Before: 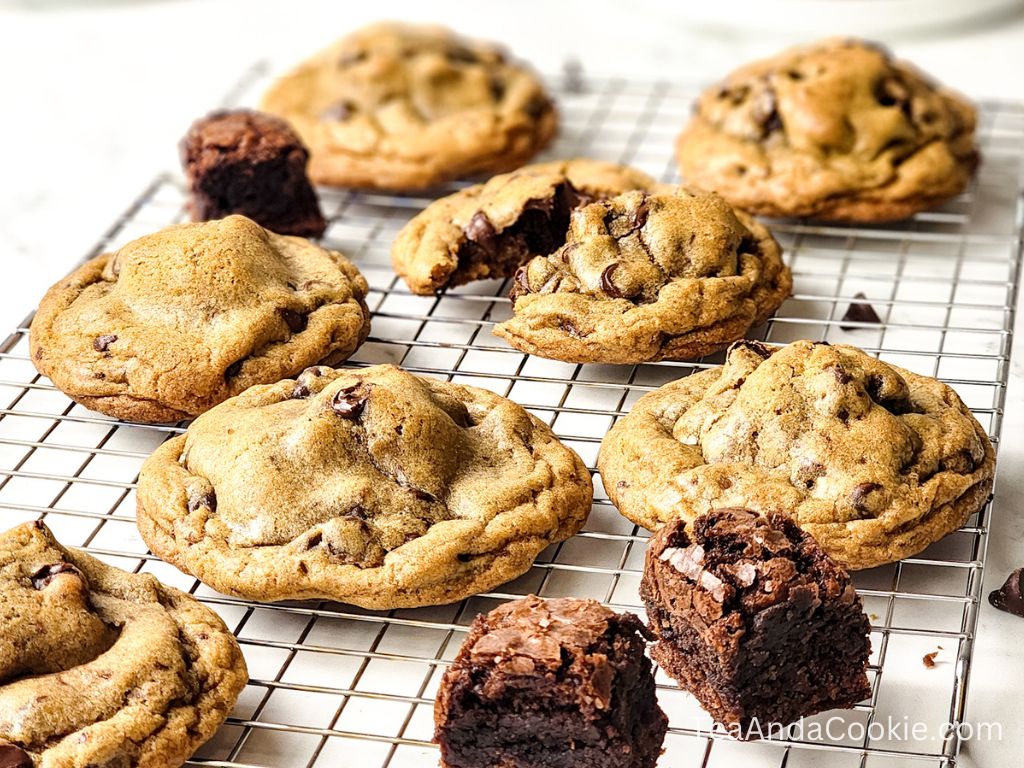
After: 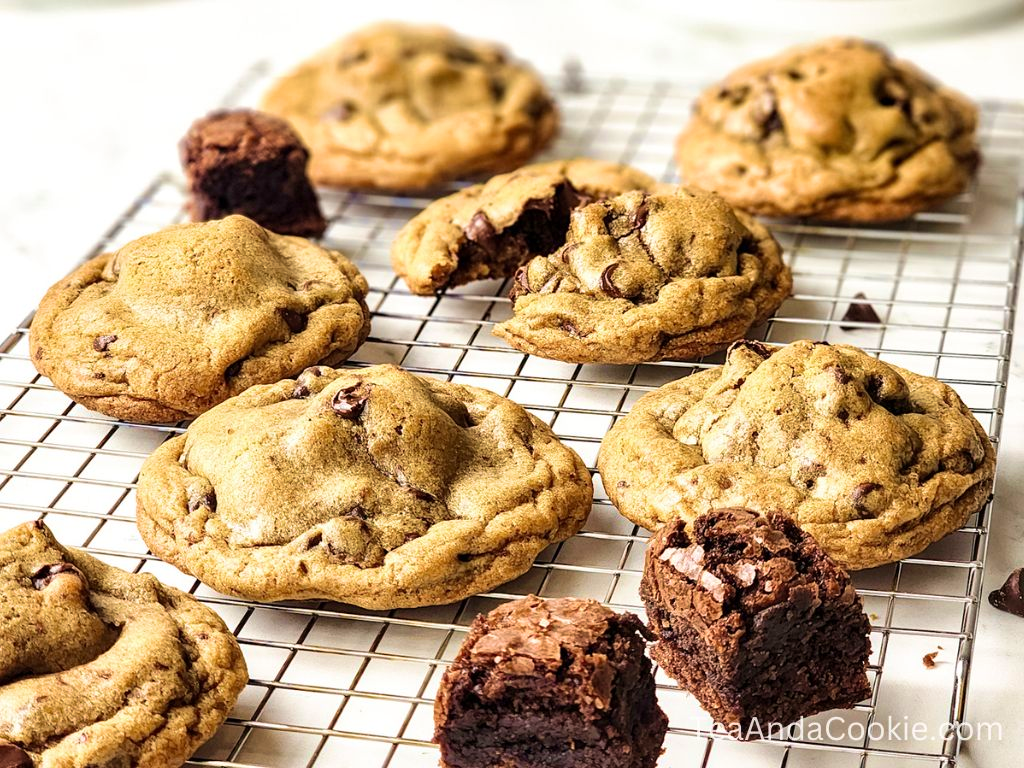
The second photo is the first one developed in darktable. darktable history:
base curve: preserve colors none
velvia: strength 44.39%
